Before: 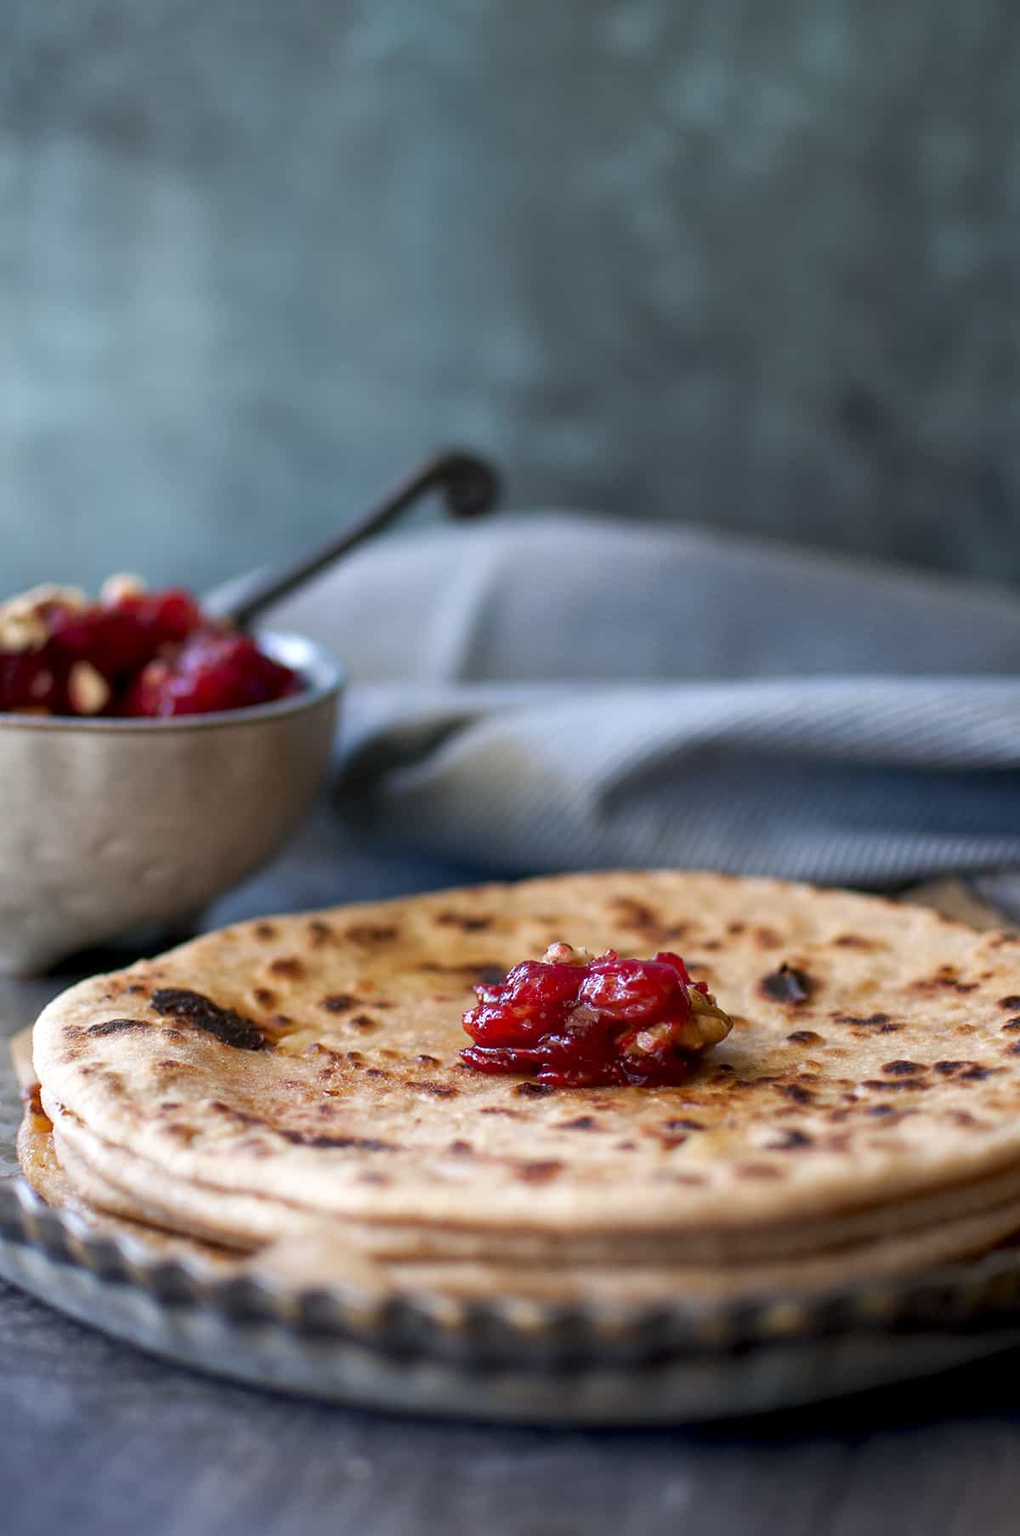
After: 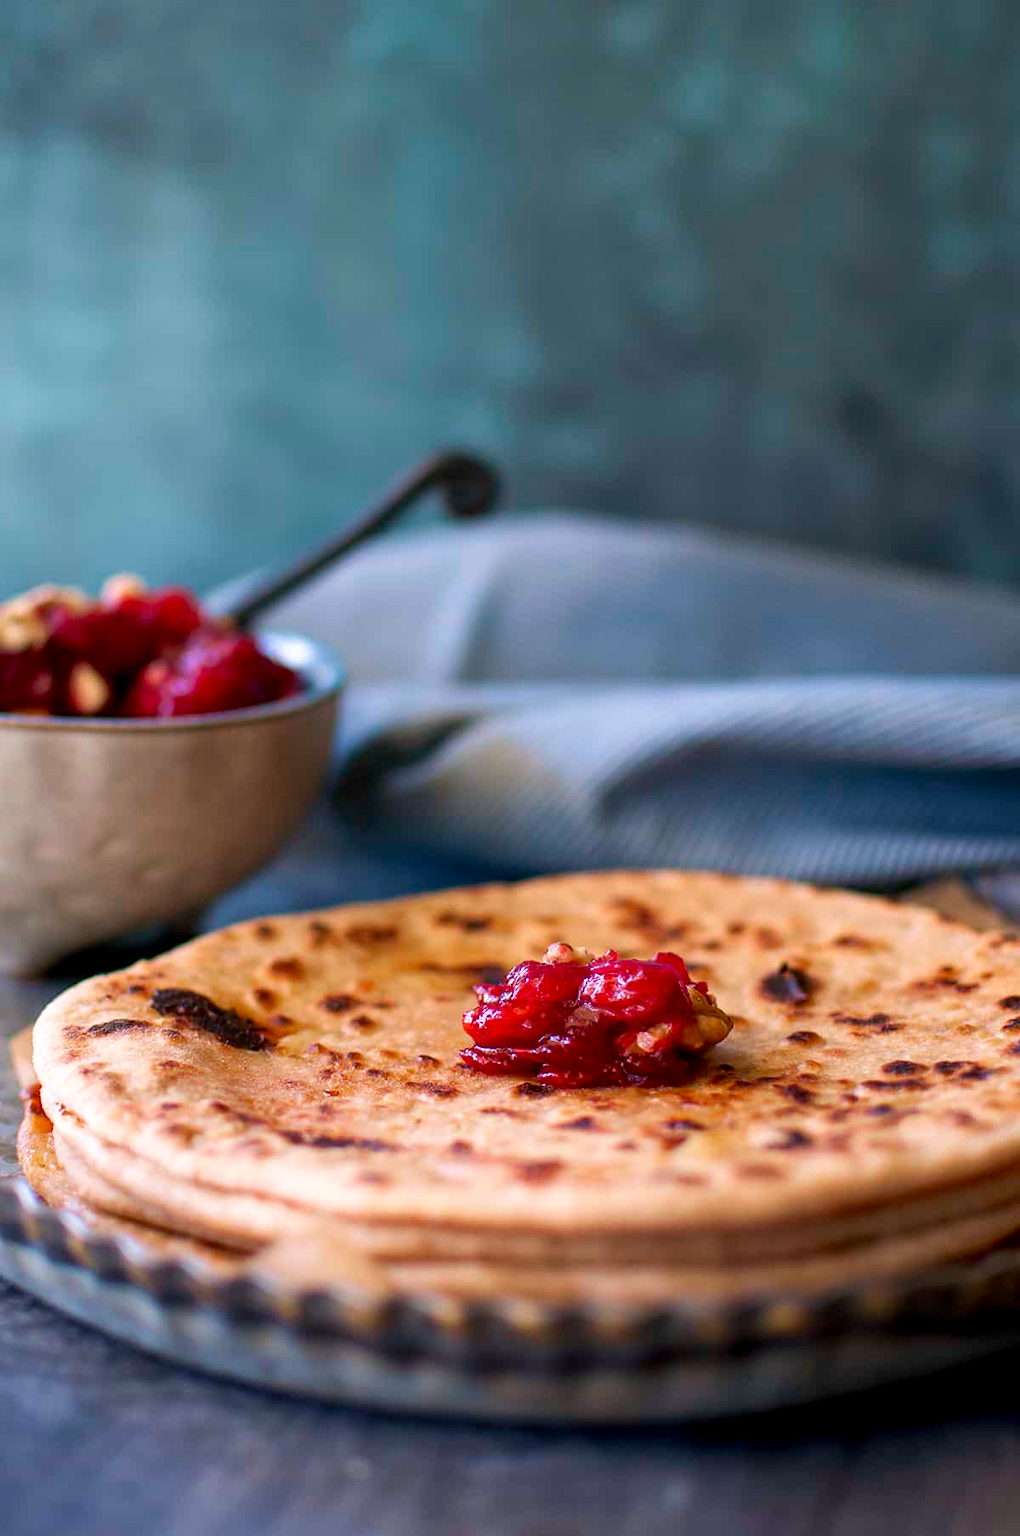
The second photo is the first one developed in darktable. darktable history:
color correction: highlights a* 3.47, highlights b* 1.64, saturation 1.17
velvia: on, module defaults
